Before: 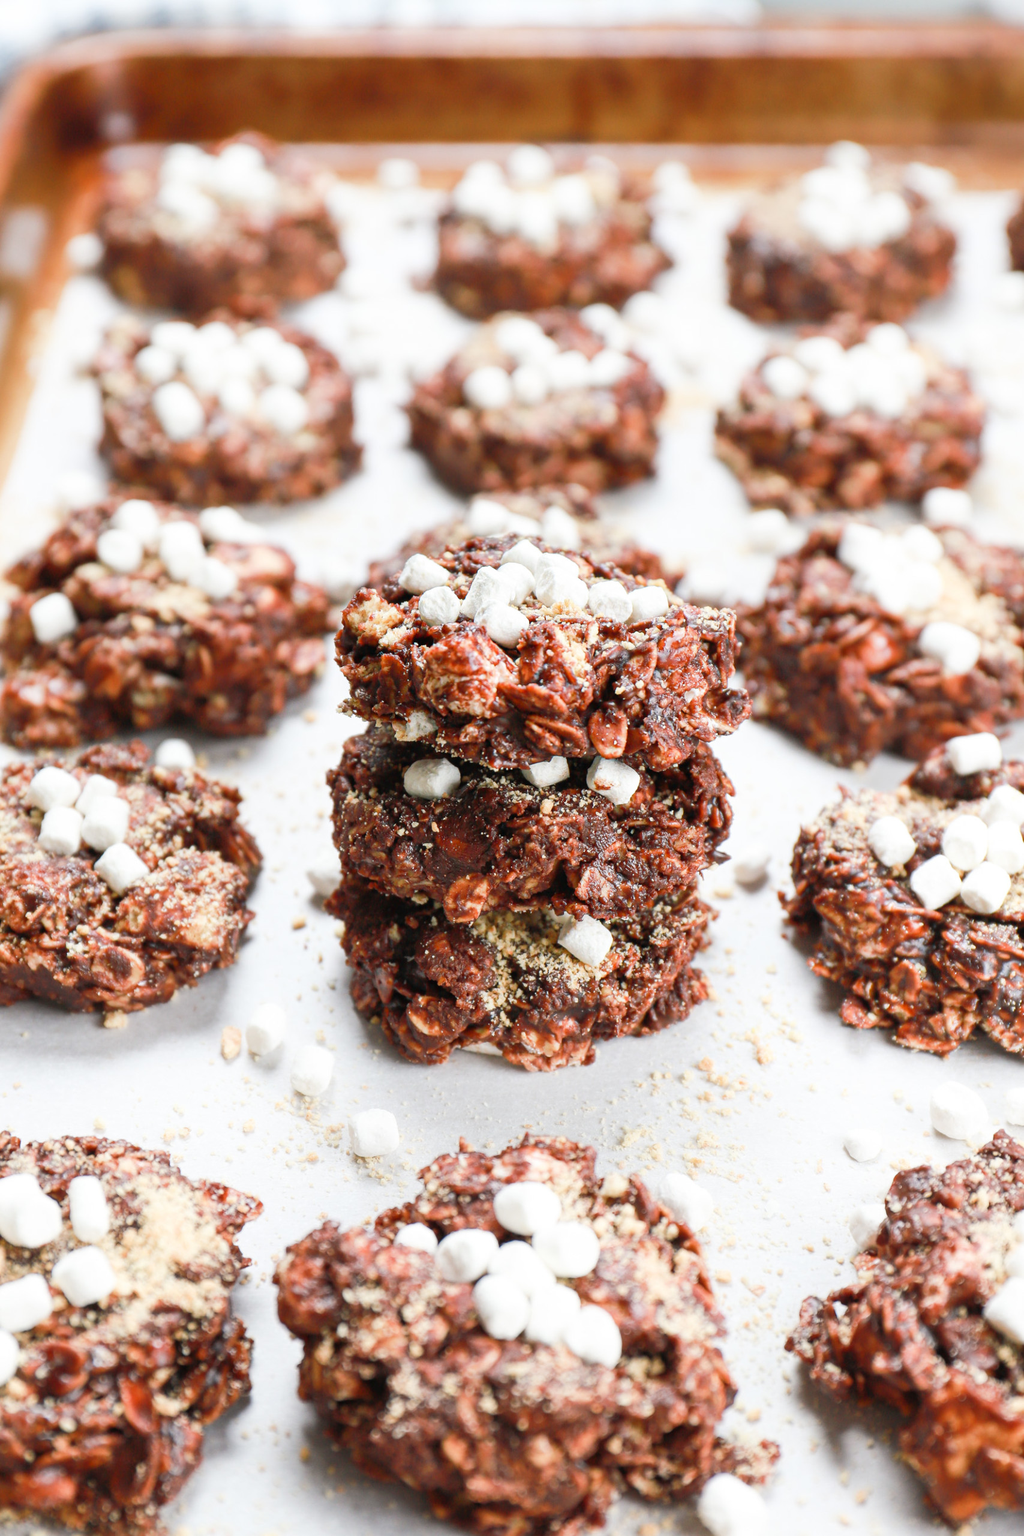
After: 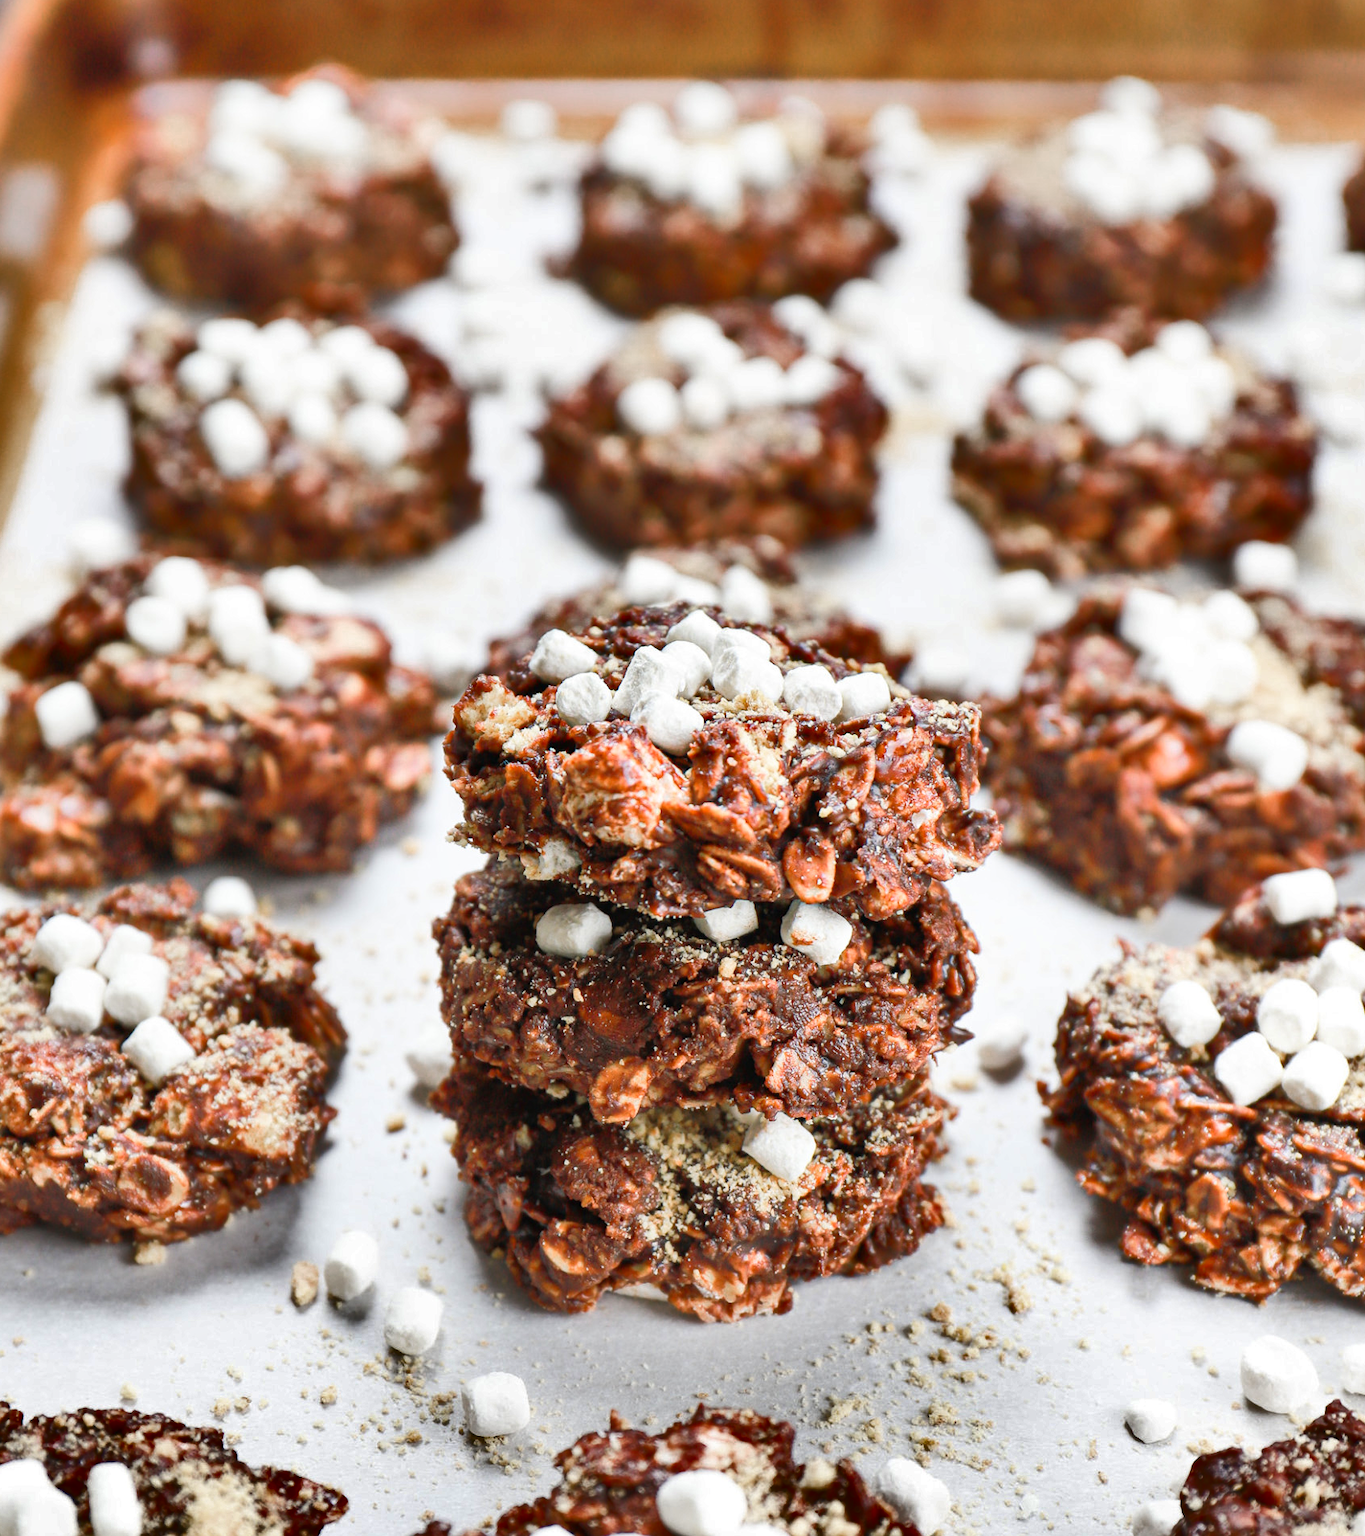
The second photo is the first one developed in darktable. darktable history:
crop: left 0.387%, top 5.469%, bottom 19.809%
shadows and highlights: shadows 20.91, highlights -82.73, soften with gaussian
color zones: curves: ch0 [(0, 0.559) (0.153, 0.551) (0.229, 0.5) (0.429, 0.5) (0.571, 0.5) (0.714, 0.5) (0.857, 0.5) (1, 0.559)]; ch1 [(0, 0.417) (0.112, 0.336) (0.213, 0.26) (0.429, 0.34) (0.571, 0.35) (0.683, 0.331) (0.857, 0.344) (1, 0.417)]
color contrast: green-magenta contrast 1.55, blue-yellow contrast 1.83
